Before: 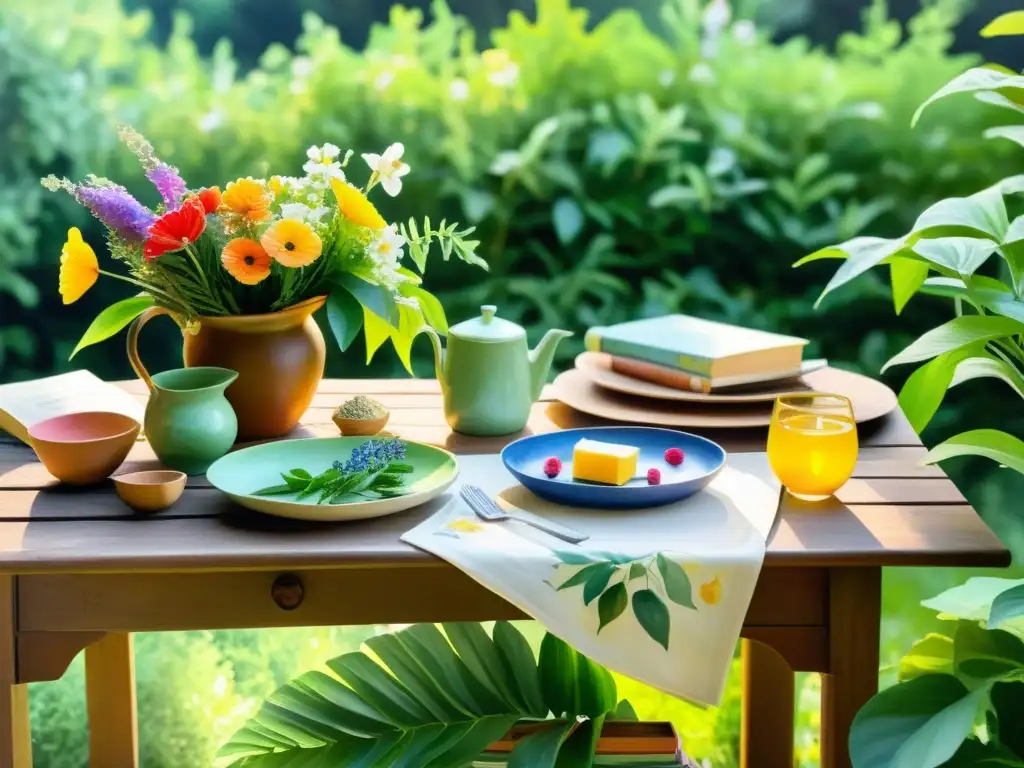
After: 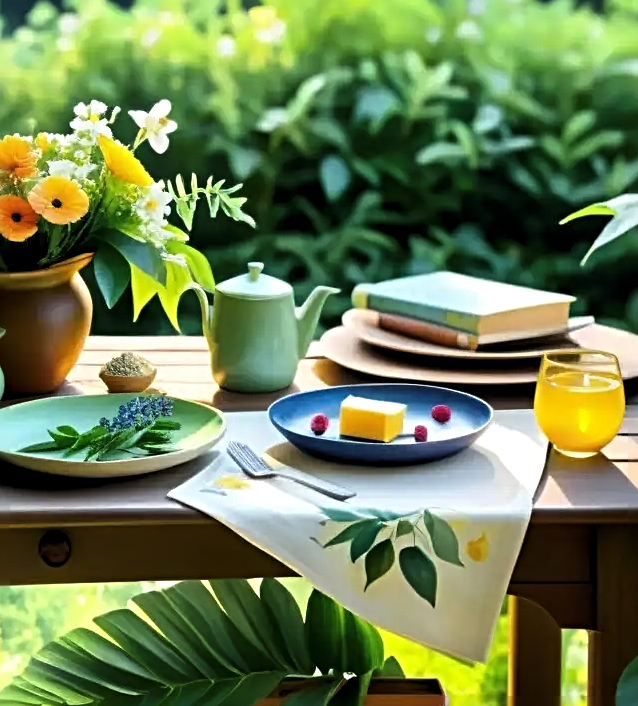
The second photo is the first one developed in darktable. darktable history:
crop and rotate: left 22.842%, top 5.628%, right 14.801%, bottom 2.323%
sharpen: radius 3.984
levels: white 99.89%, levels [0.029, 0.545, 0.971]
